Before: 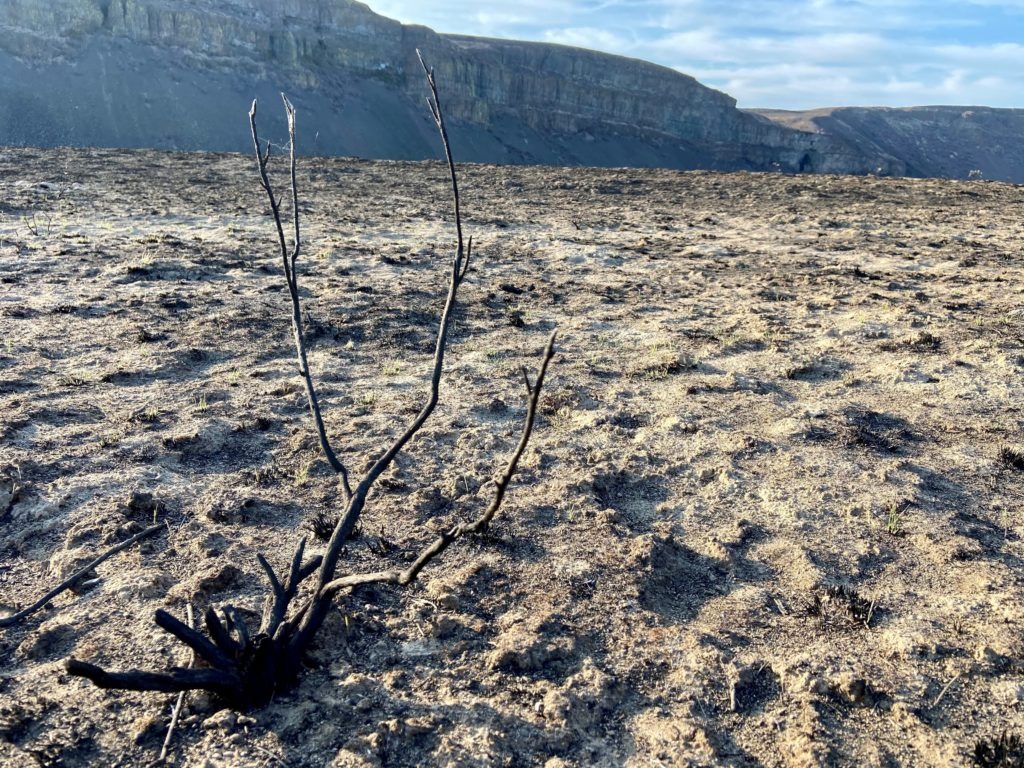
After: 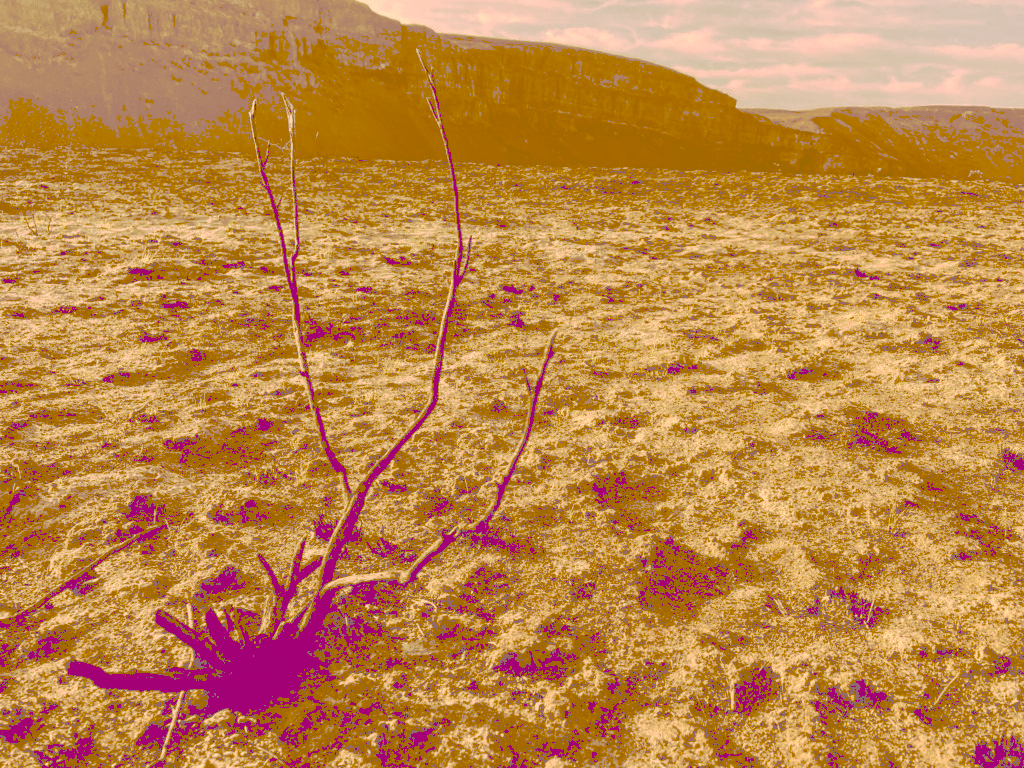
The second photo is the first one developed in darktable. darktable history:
tone curve: curves: ch0 [(0, 0) (0.003, 0.464) (0.011, 0.464) (0.025, 0.464) (0.044, 0.464) (0.069, 0.464) (0.1, 0.463) (0.136, 0.463) (0.177, 0.464) (0.224, 0.469) (0.277, 0.482) (0.335, 0.501) (0.399, 0.53) (0.468, 0.567) (0.543, 0.61) (0.623, 0.663) (0.709, 0.718) (0.801, 0.779) (0.898, 0.842) (1, 1)], preserve colors none
color look up table: target L [100.35, 98.75, 86.95, 83.47, 72.46, 70.63, 66.7, 63.08, 60.82, 58.29, 38.13, 36.95, 34.47, 21.32, 78.06, 74.14, 58.48, 56.41, 46.15, 36.22, 28.92, 25.15, 20.8, 94.62, 76.64, 82, 82.3, 59.96, 56.58, 75.03, 62.26, 40.47, 42.56, 64.66, 40.64, 44.77, 27.92, 20.06, 20.2, 20.81, 87.87, 80.5, 86.98, 74.29, 67.68, 71.45, 44.75, 46.73, 21.66], target a [-2.553, 4.549, -12.91, -13.82, 5.374, -15.78, -2.479, 18.98, 14.5, -9.358, 26.74, 22.31, 42.64, 66.96, 21.82, 23.36, 57.65, 36.64, 37.32, 65.81, 81, 74.07, 66.05, 20.57, 26.84, 24.61, 17.34, 59.91, 40.65, 35.13, 28.91, 69.86, 40.58, 30.54, 41.46, 55.3, 79.13, 64.7, 64.97, 66.07, -2.363, 7.854, 10.15, 12.38, 6.029, 12.73, 16.1, 28.02, 67.6], target b [98.08, 67.76, 46.79, 143.29, 124.38, 121.16, 114.2, 108.18, 104.1, 100.17, 65.46, 63.4, 59.07, 36.48, 57.88, 127.12, 100.23, 96.6, 79.25, 62.14, 49.51, 43.06, 35.59, 29.6, 35.53, 10.58, 13.44, 21.42, 64.66, -0.46, 27.32, 69.17, 72.79, 5.745, 69.34, 0.28, 47.42, 34.3, 34.48, 35.57, 22.12, 43.76, 17.23, 33.87, 41.18, 17.88, 76.62, 79.85, 37], num patches 49
